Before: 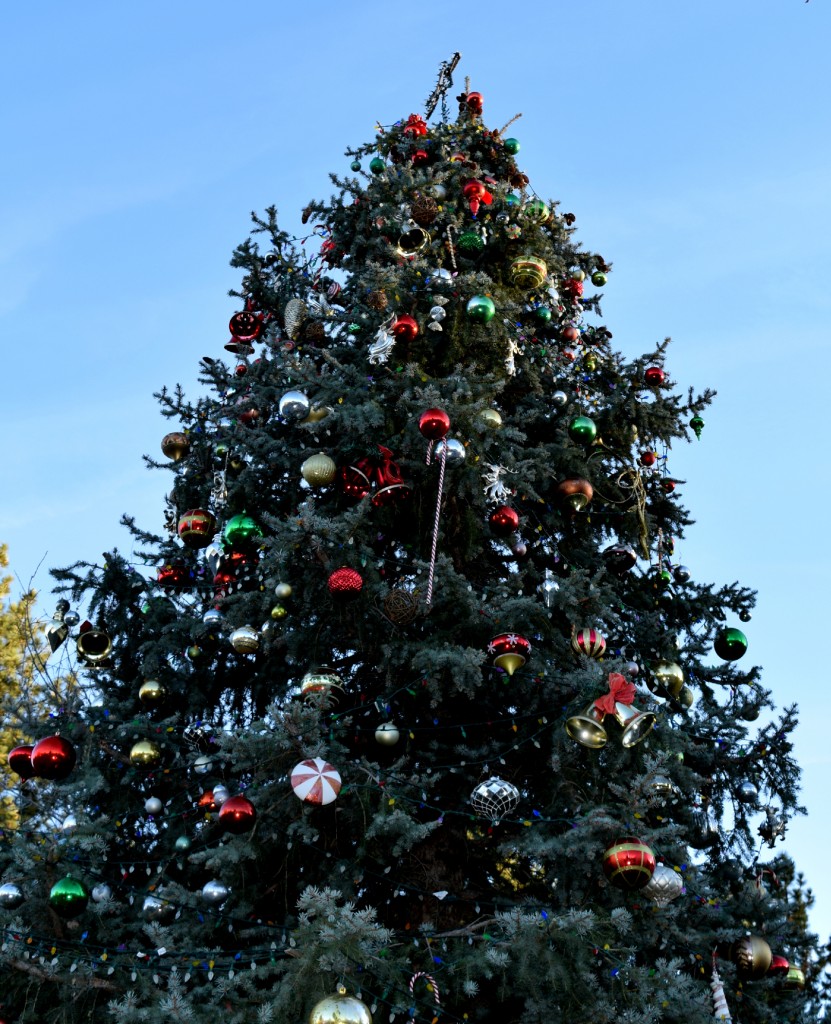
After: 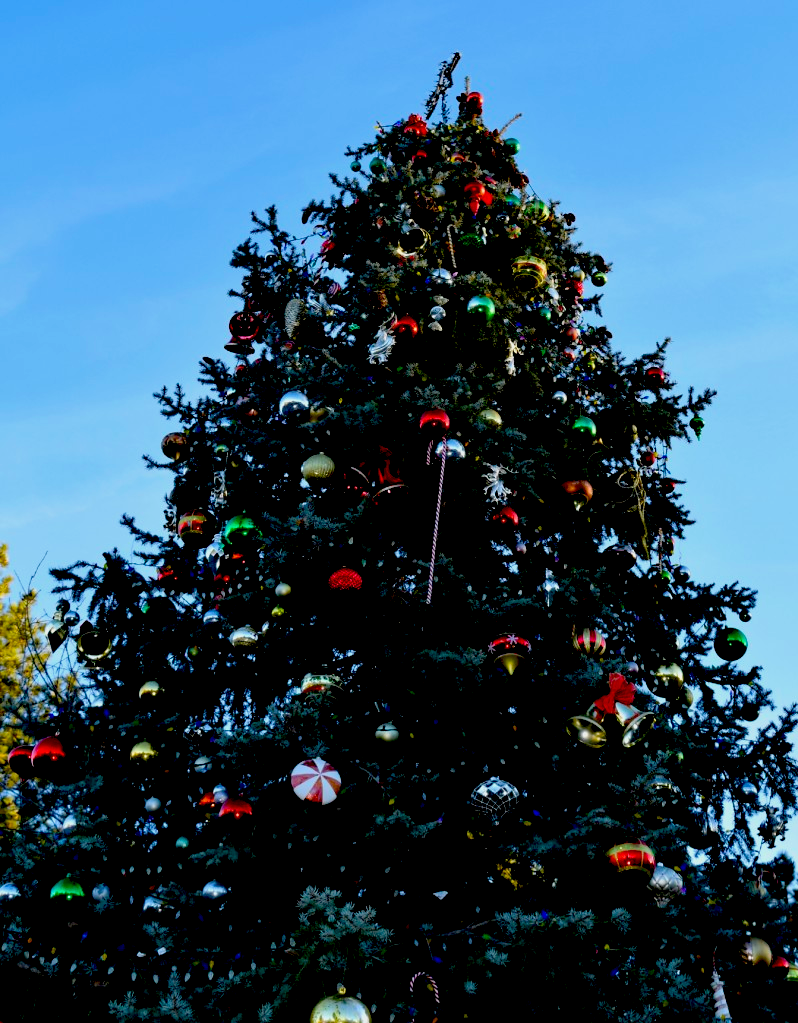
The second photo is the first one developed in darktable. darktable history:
exposure: black level correction 0.044, exposure -0.234 EV, compensate highlight preservation false
crop: right 3.892%, bottom 0.031%
velvia: strength 31.76%, mid-tones bias 0.201
